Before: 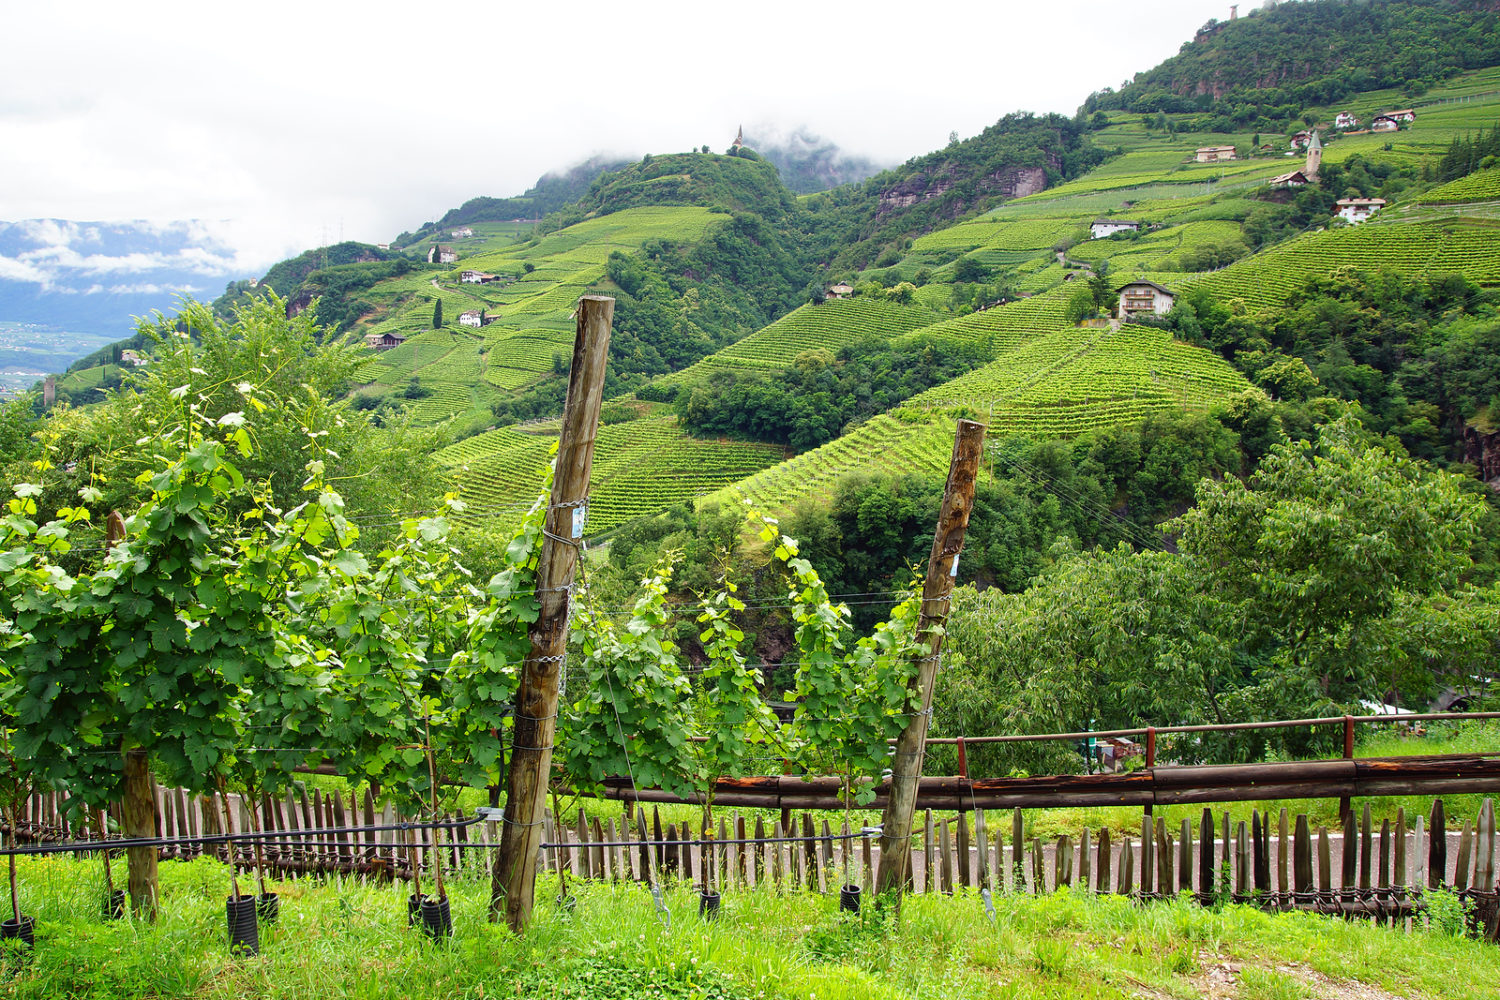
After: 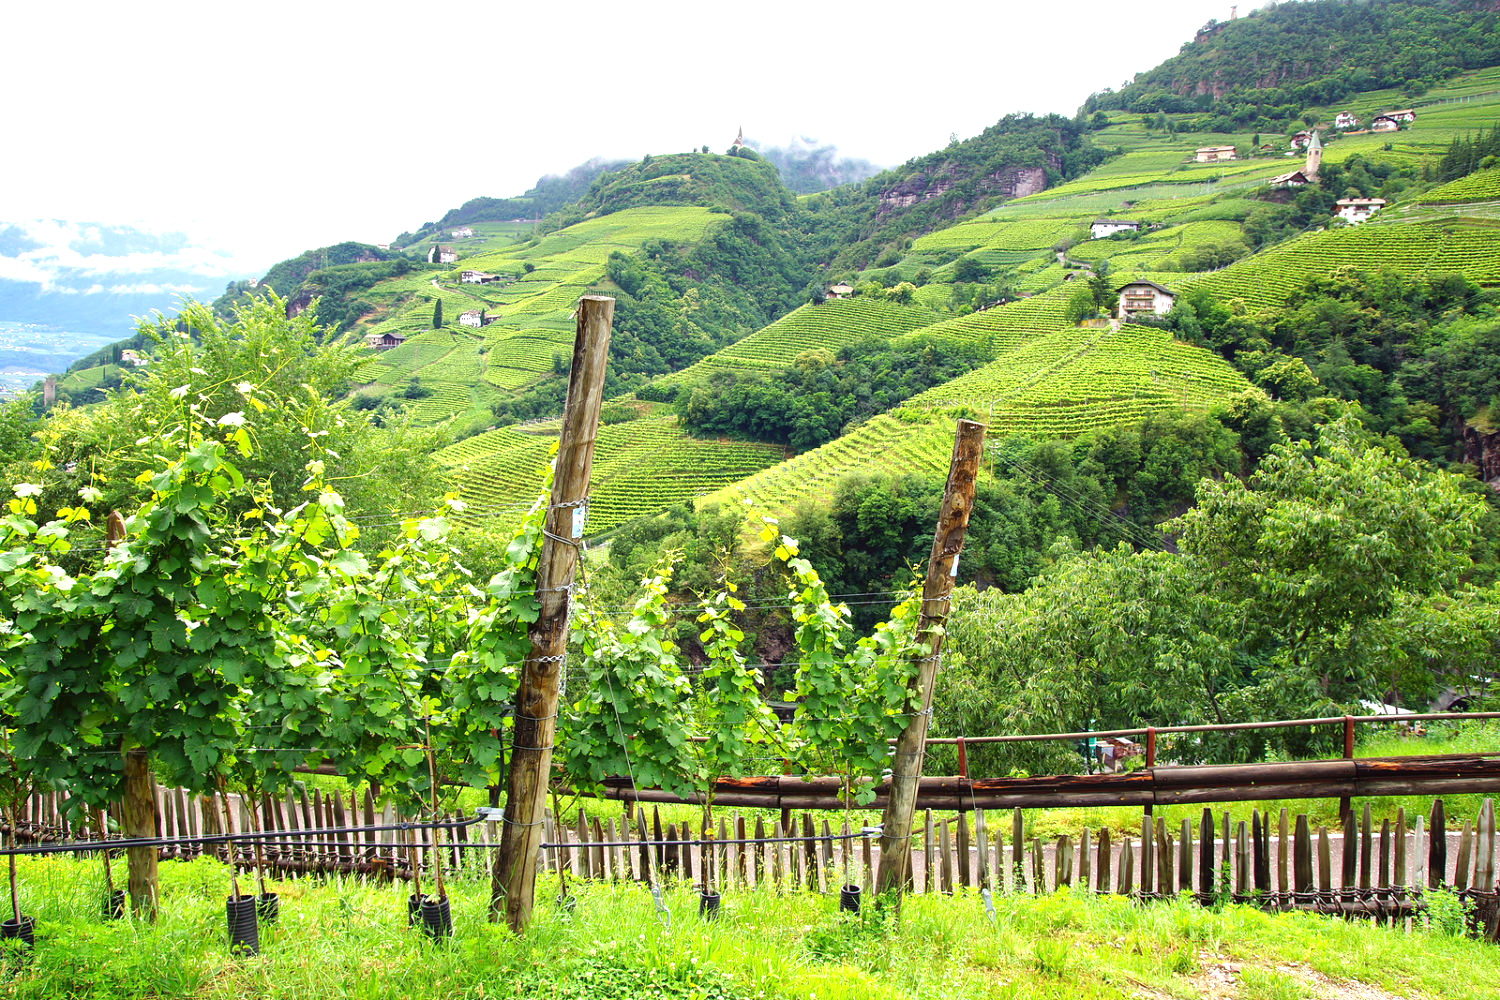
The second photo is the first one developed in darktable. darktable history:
exposure: exposure 0.607 EV, compensate exposure bias true, compensate highlight preservation false
